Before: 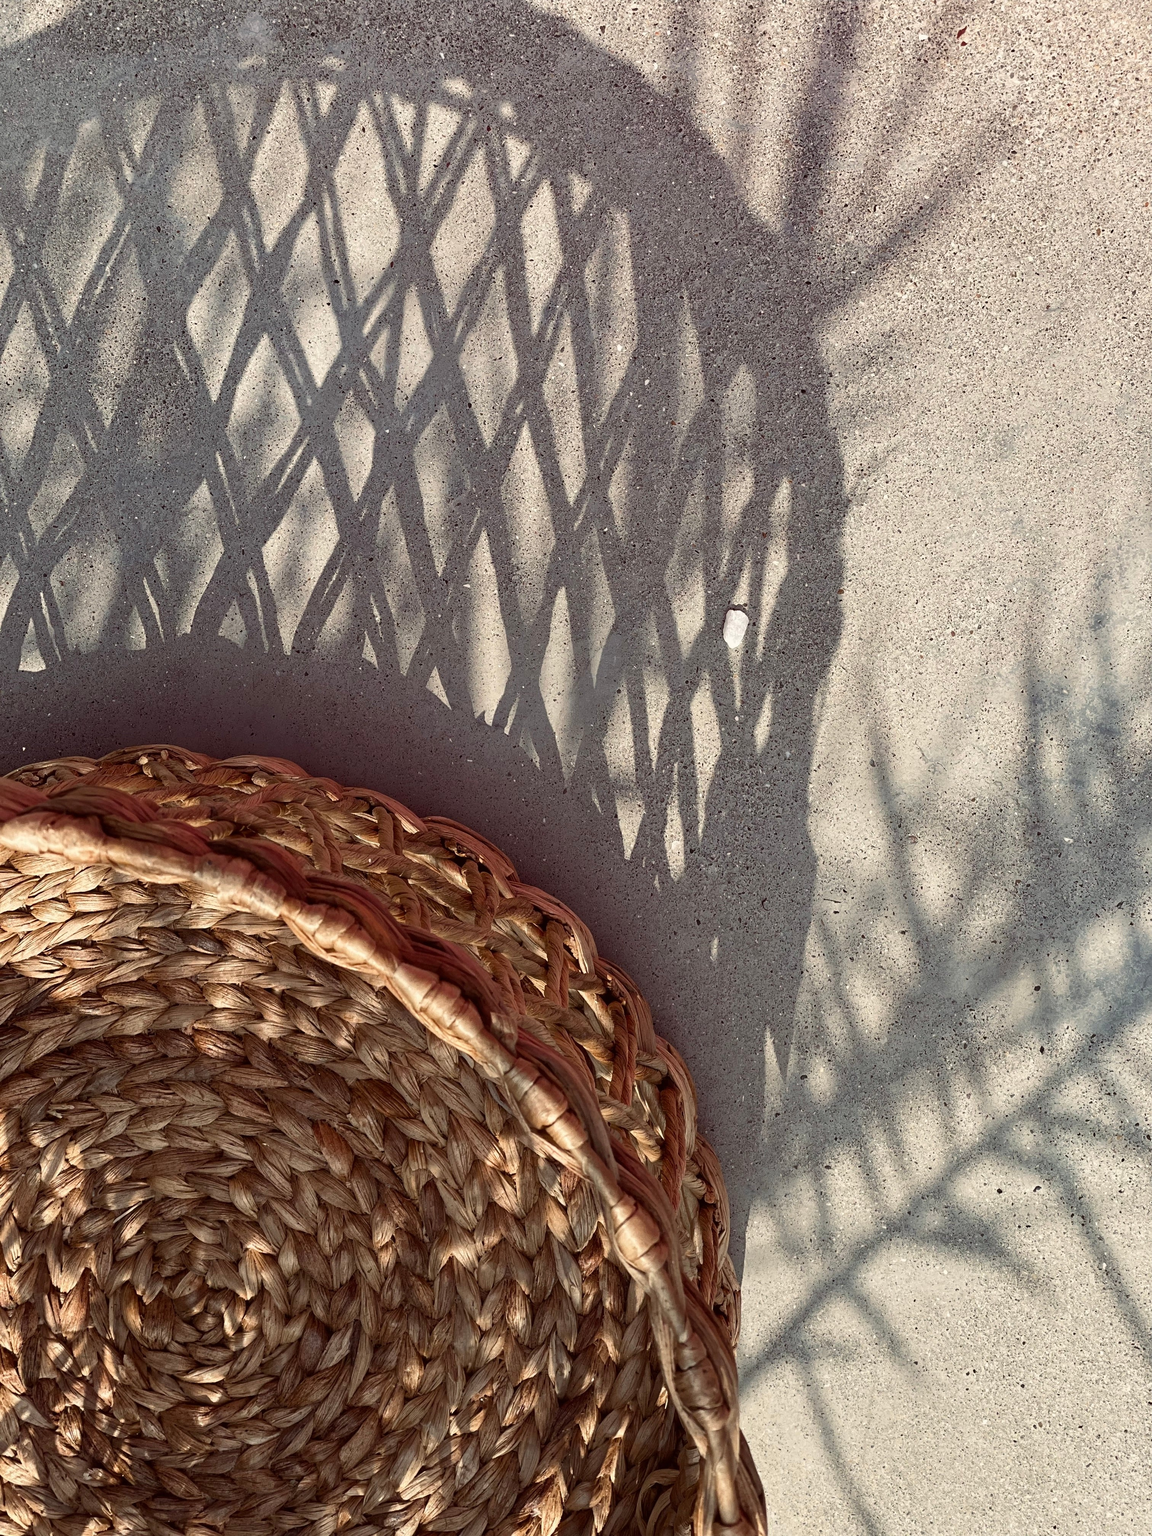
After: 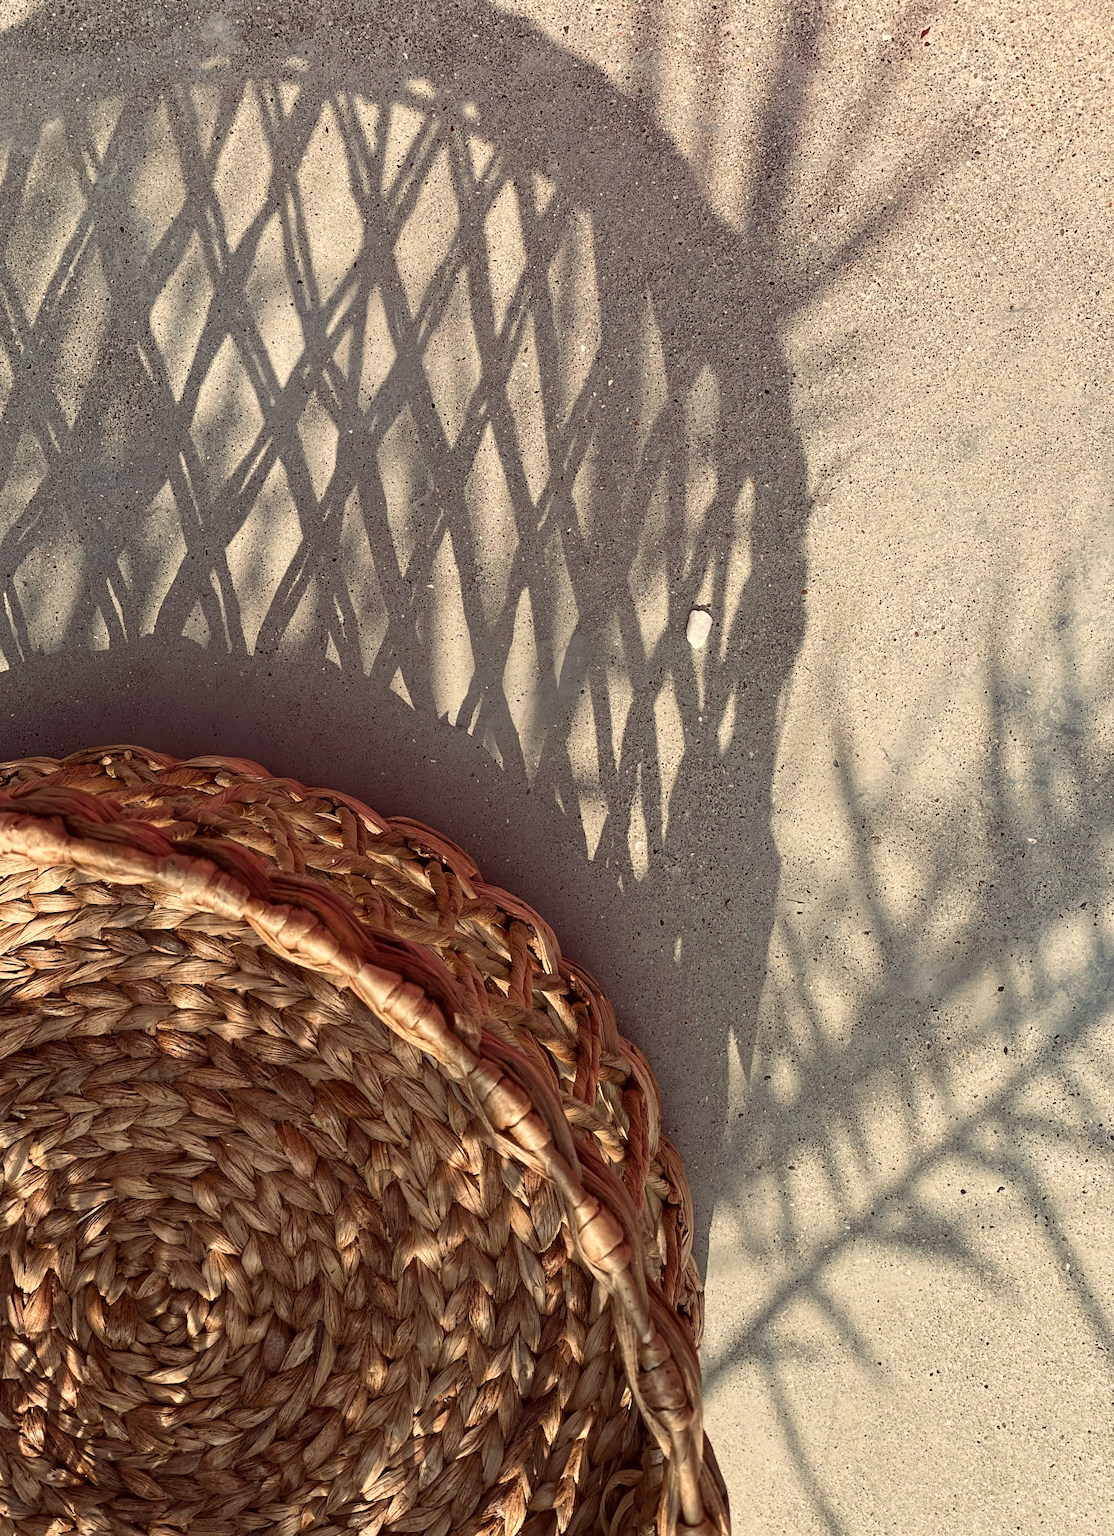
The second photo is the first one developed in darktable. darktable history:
white balance: red 1.045, blue 0.932
crop and rotate: left 3.238%
